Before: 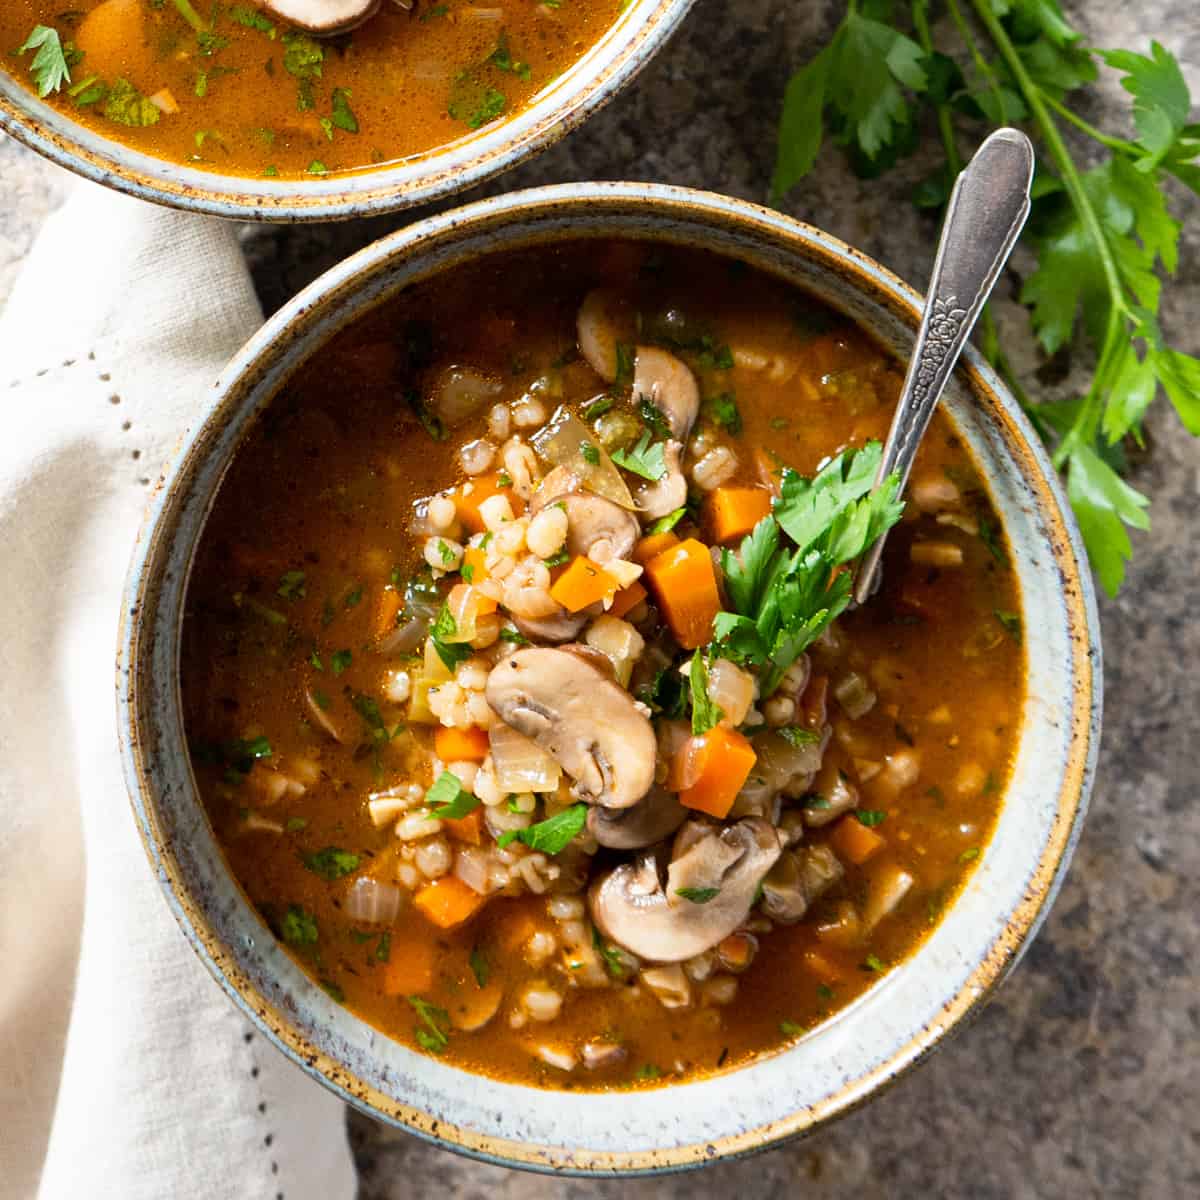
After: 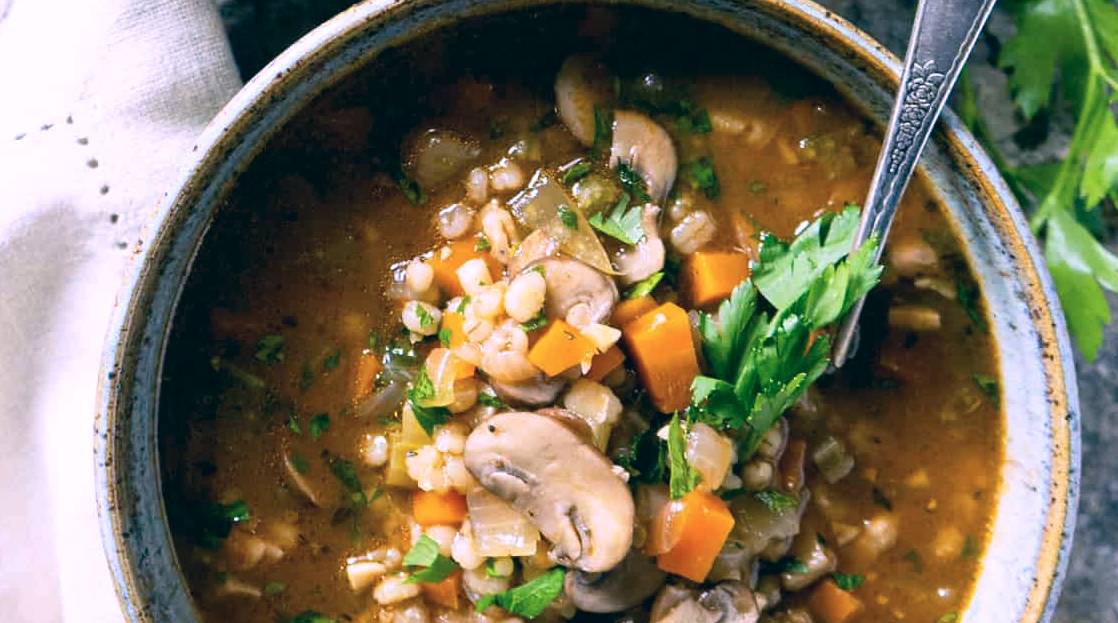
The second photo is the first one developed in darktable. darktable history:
color calibration: output R [1.107, -0.012, -0.003, 0], output B [0, 0, 1.308, 0], illuminant as shot in camera, x 0.358, y 0.373, temperature 4628.91 K
color correction: highlights a* -19.71, highlights b* 9.8, shadows a* -19.65, shadows b* -10.94
crop: left 1.839%, top 19.677%, right 4.954%, bottom 28.347%
